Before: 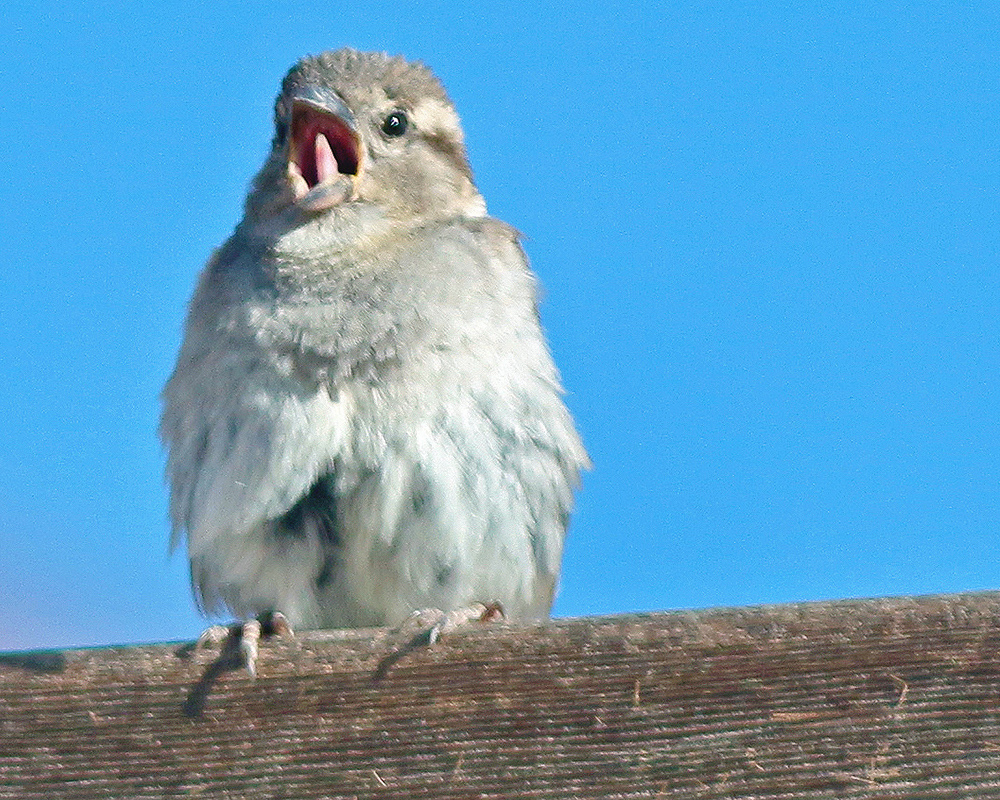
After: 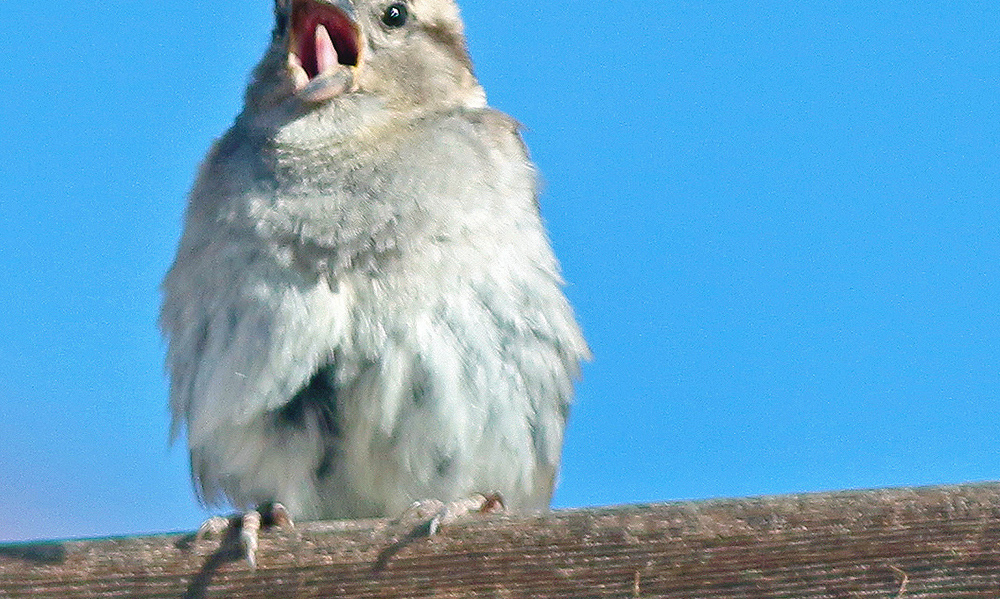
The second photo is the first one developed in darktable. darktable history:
crop: top 13.663%, bottom 11.347%
